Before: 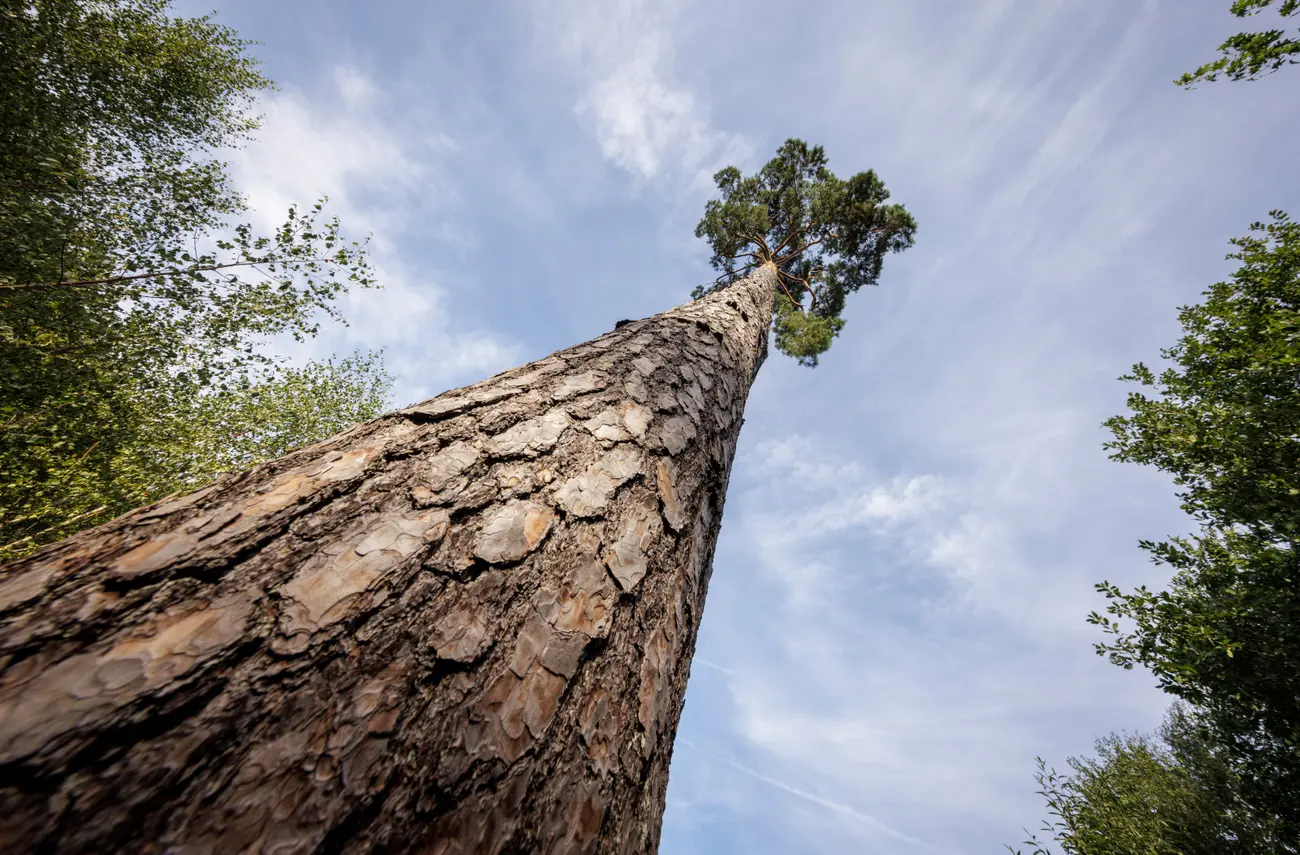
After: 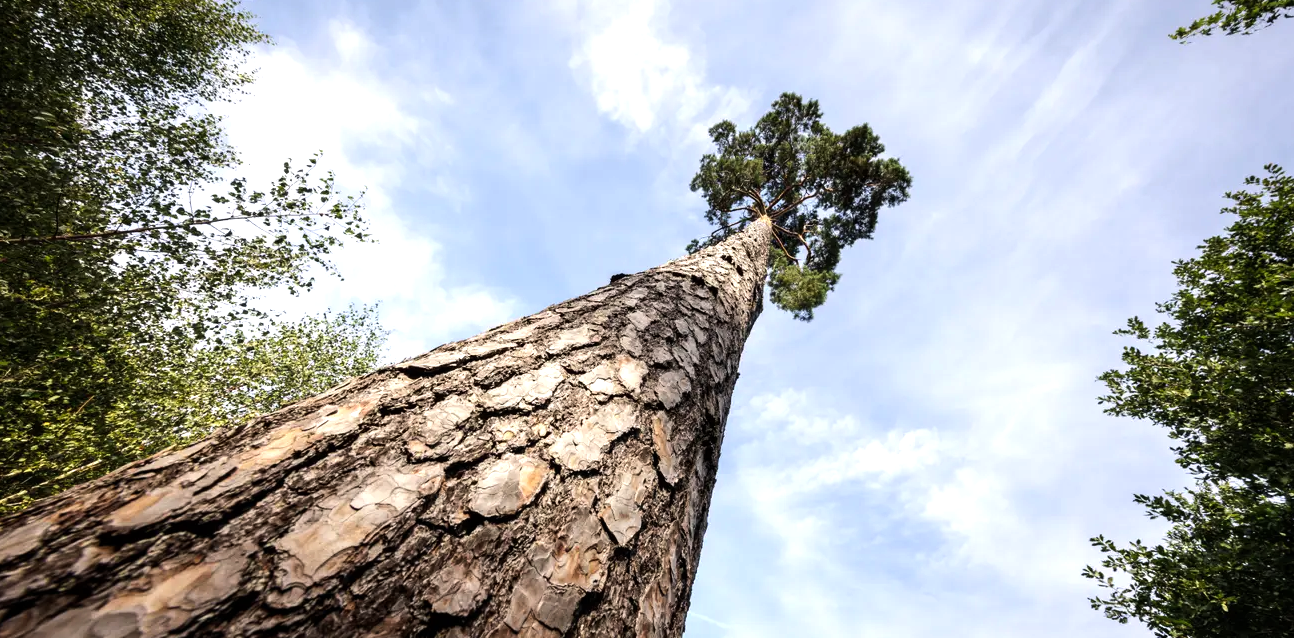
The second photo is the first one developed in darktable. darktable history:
crop: left 0.387%, top 5.469%, bottom 19.809%
tone equalizer: -8 EV -0.75 EV, -7 EV -0.7 EV, -6 EV -0.6 EV, -5 EV -0.4 EV, -3 EV 0.4 EV, -2 EV 0.6 EV, -1 EV 0.7 EV, +0 EV 0.75 EV, edges refinement/feathering 500, mask exposure compensation -1.57 EV, preserve details no
